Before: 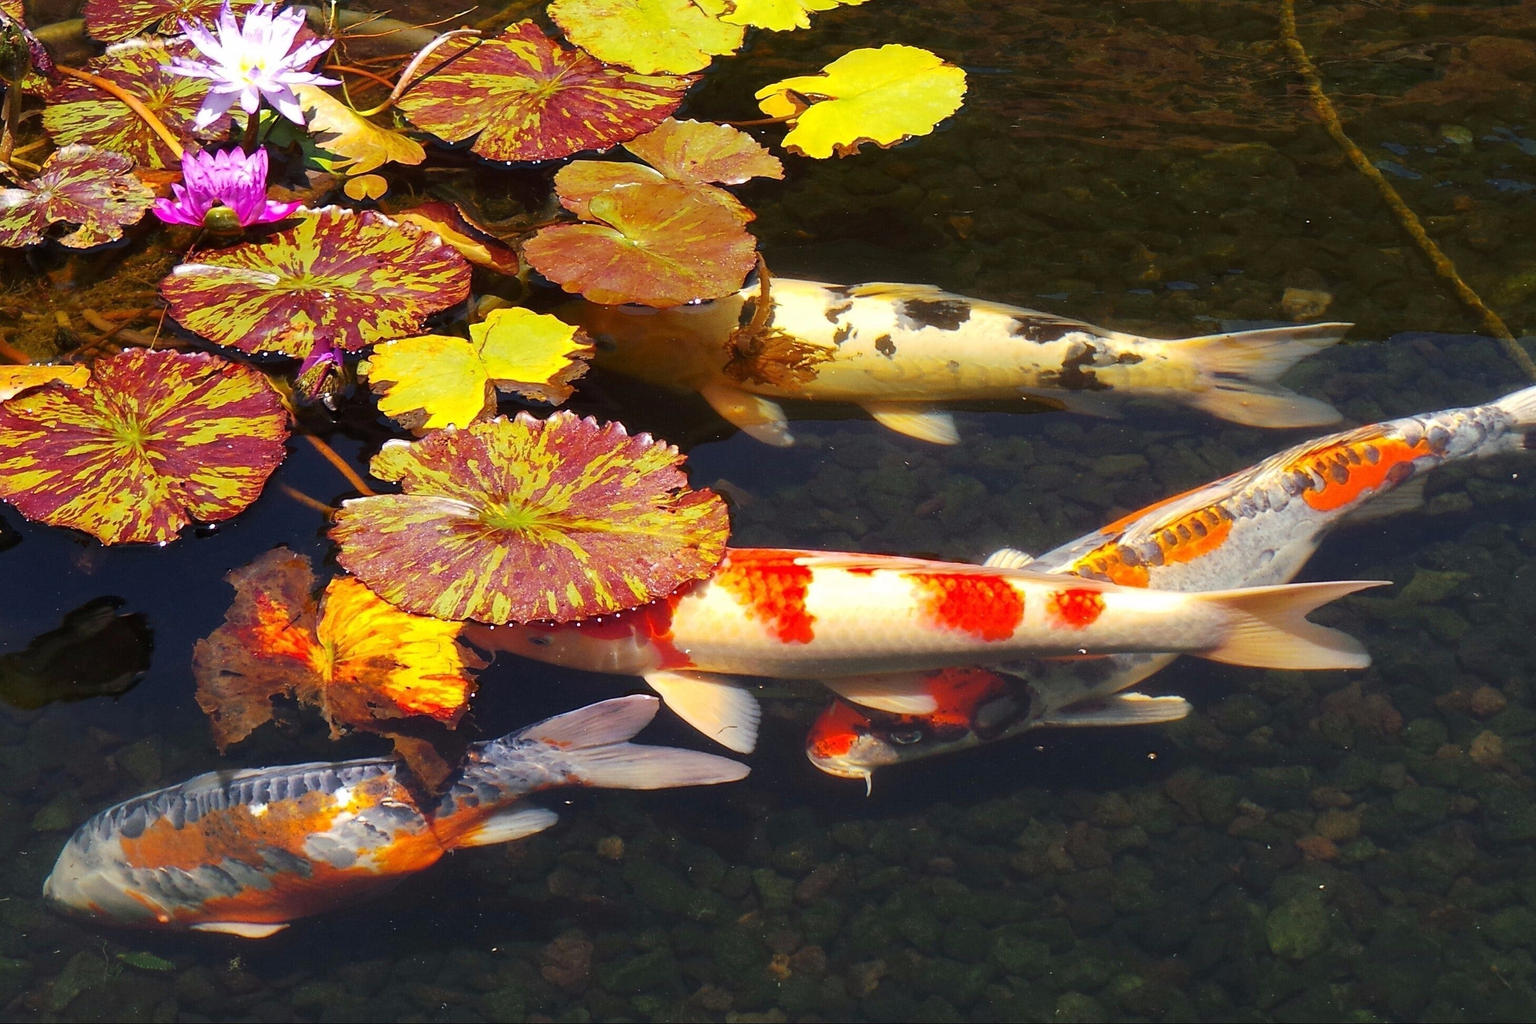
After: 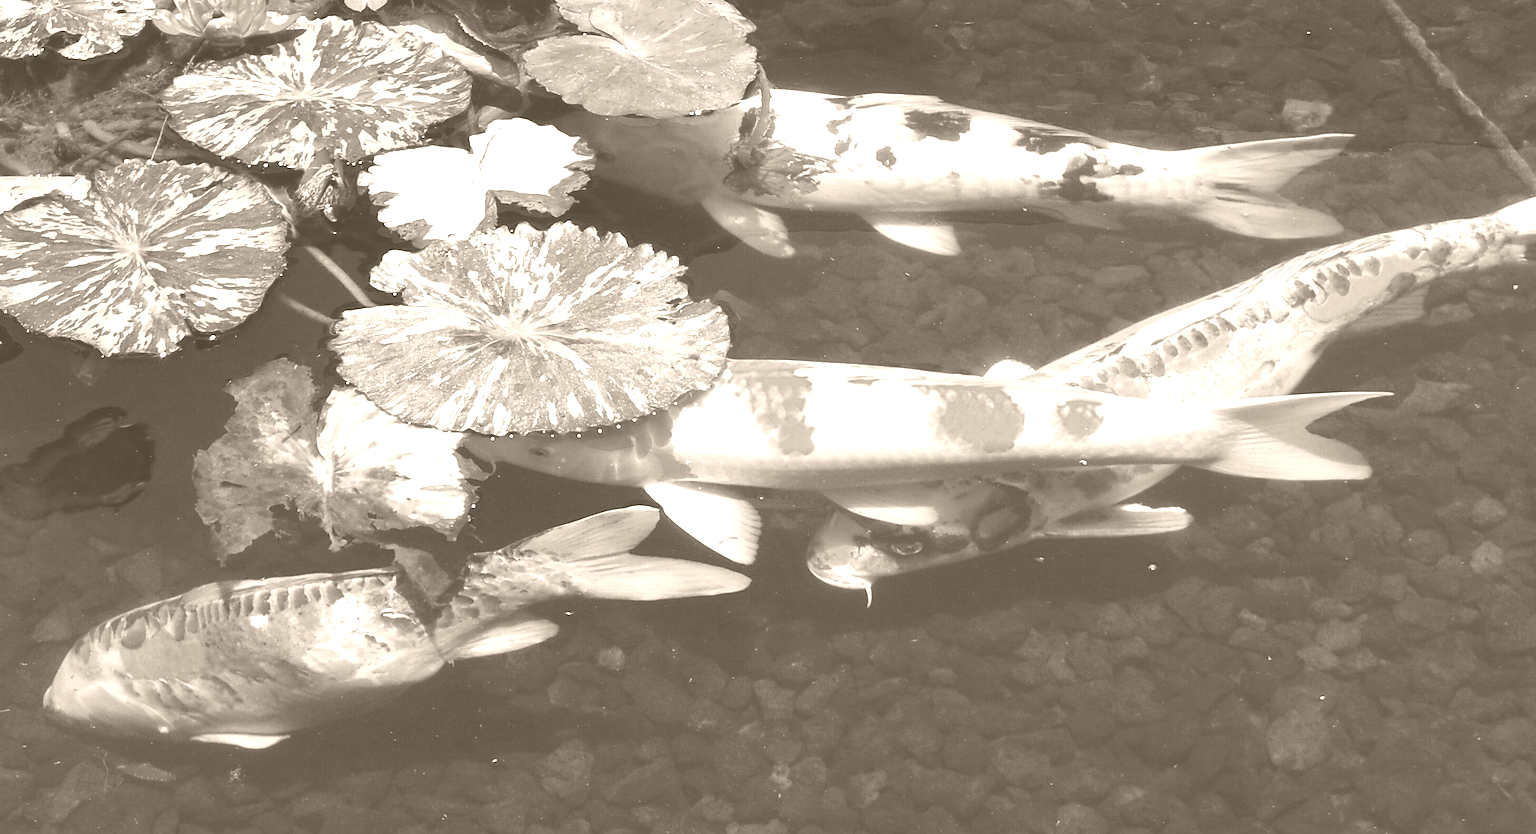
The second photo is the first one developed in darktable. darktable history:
colorize: hue 34.49°, saturation 35.33%, source mix 100%, version 1
crop and rotate: top 18.507%
